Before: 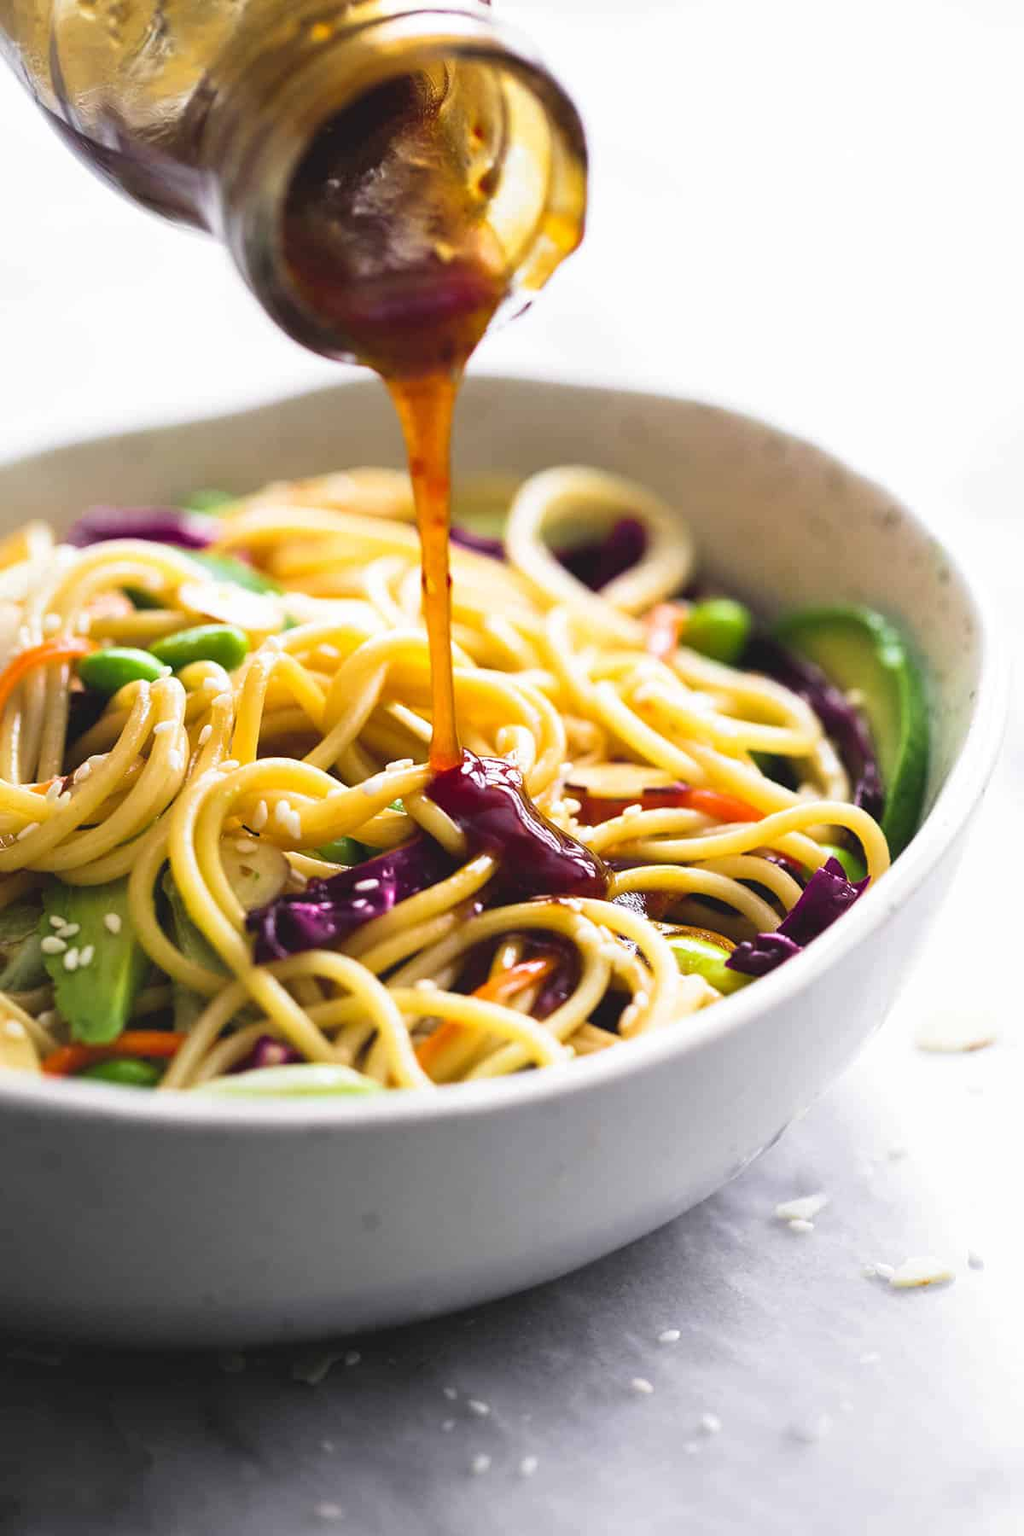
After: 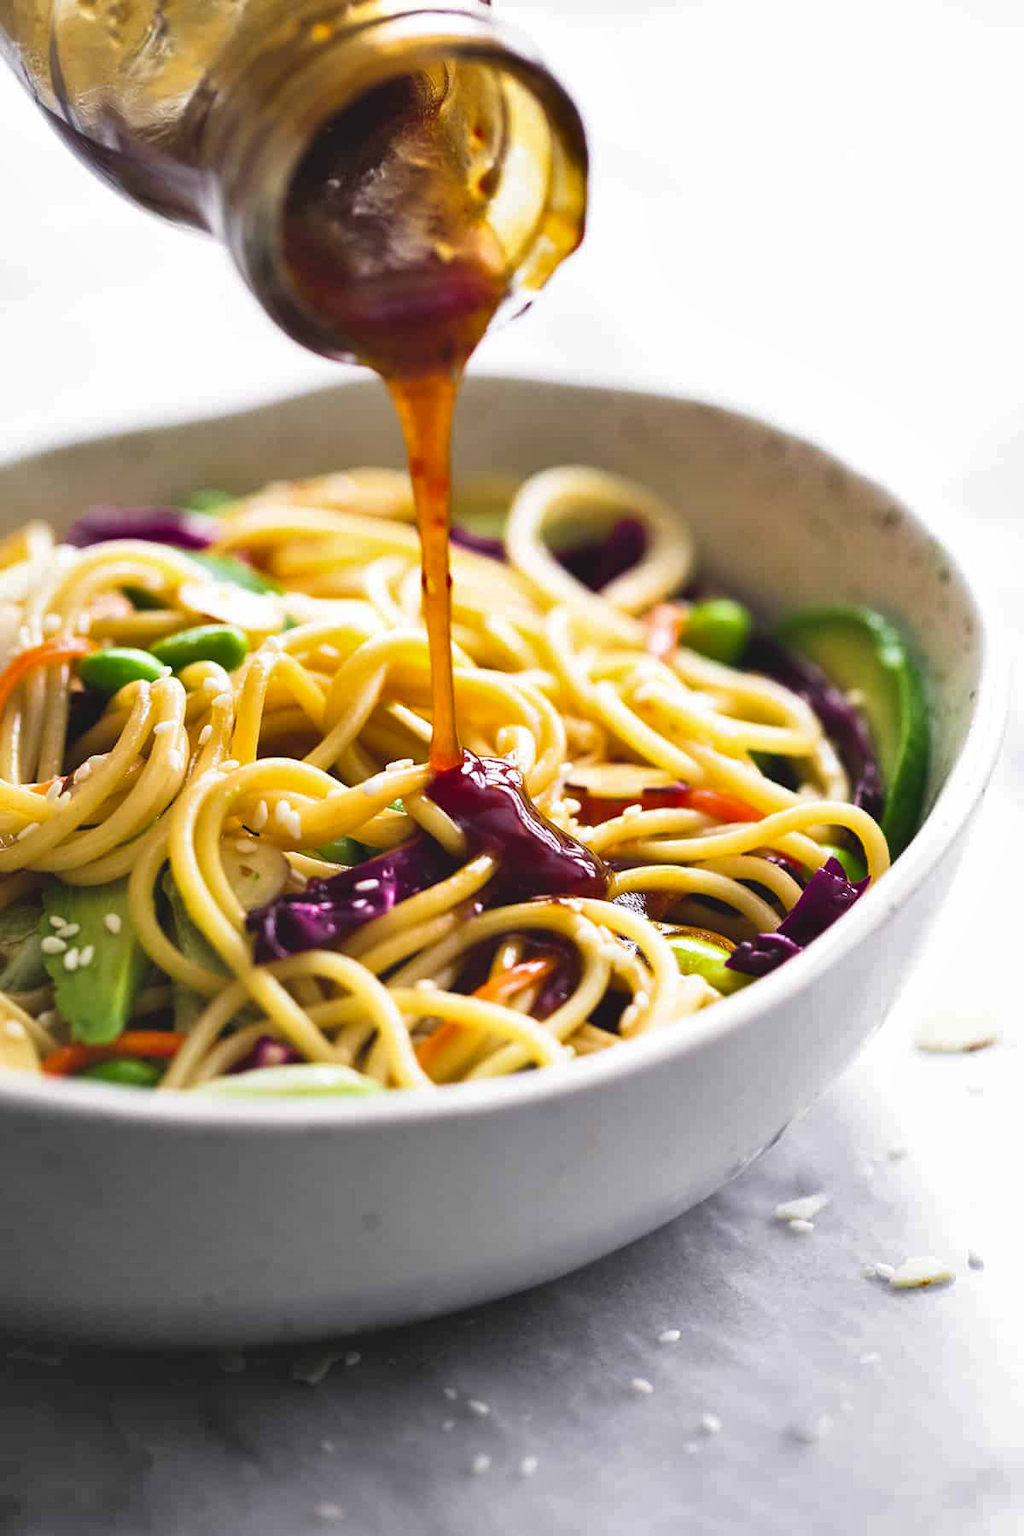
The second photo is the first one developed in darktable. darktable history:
exposure: exposure 0.014 EV, compensate highlight preservation false
shadows and highlights: soften with gaussian
